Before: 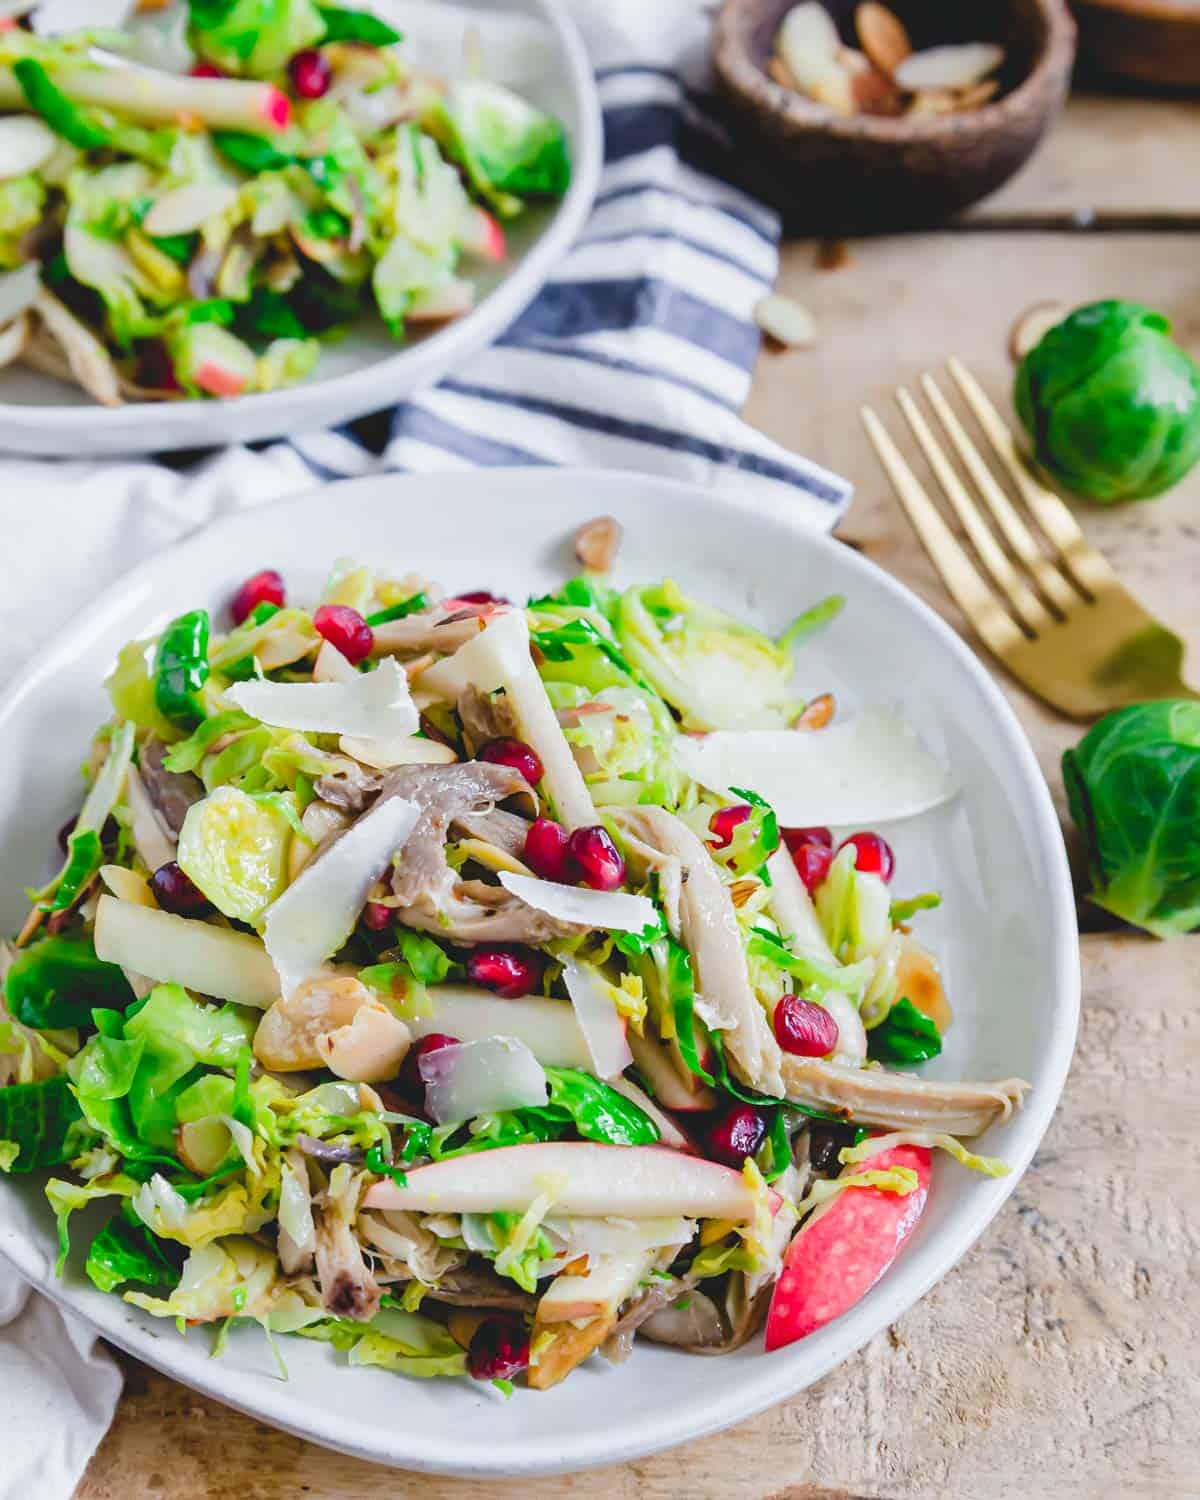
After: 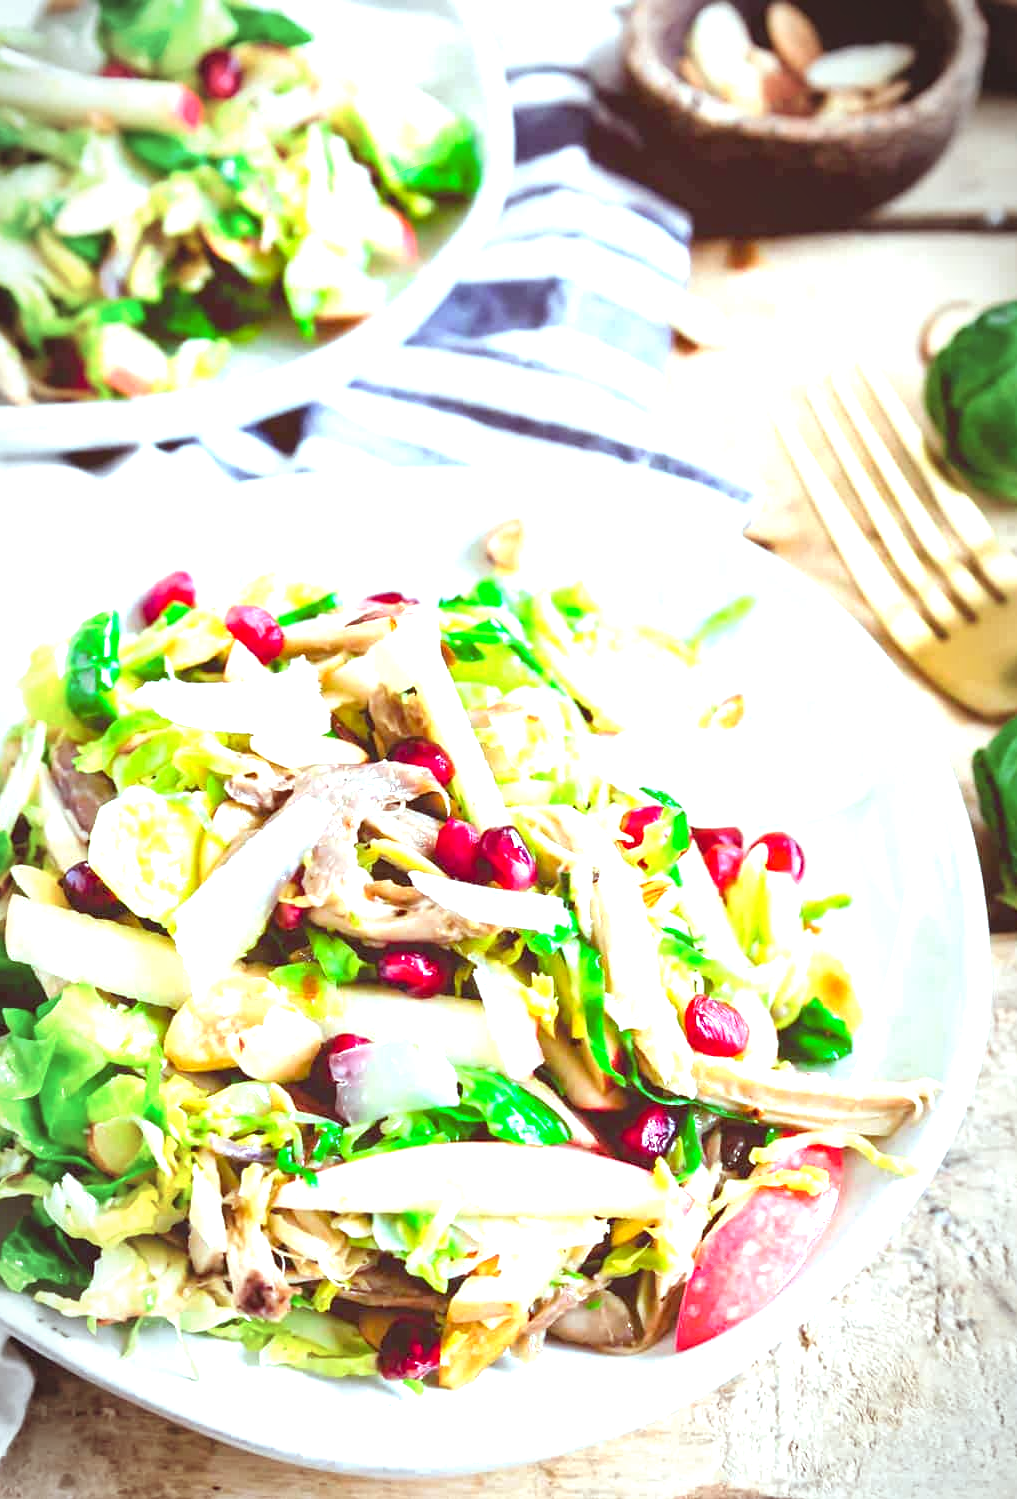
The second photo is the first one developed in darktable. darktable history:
color correction: highlights a* -7.24, highlights b* -0.181, shadows a* 20.78, shadows b* 10.96
vignetting: automatic ratio true, unbound false
exposure: black level correction 0, exposure 1.406 EV, compensate highlight preservation false
crop: left 7.457%, right 7.79%
